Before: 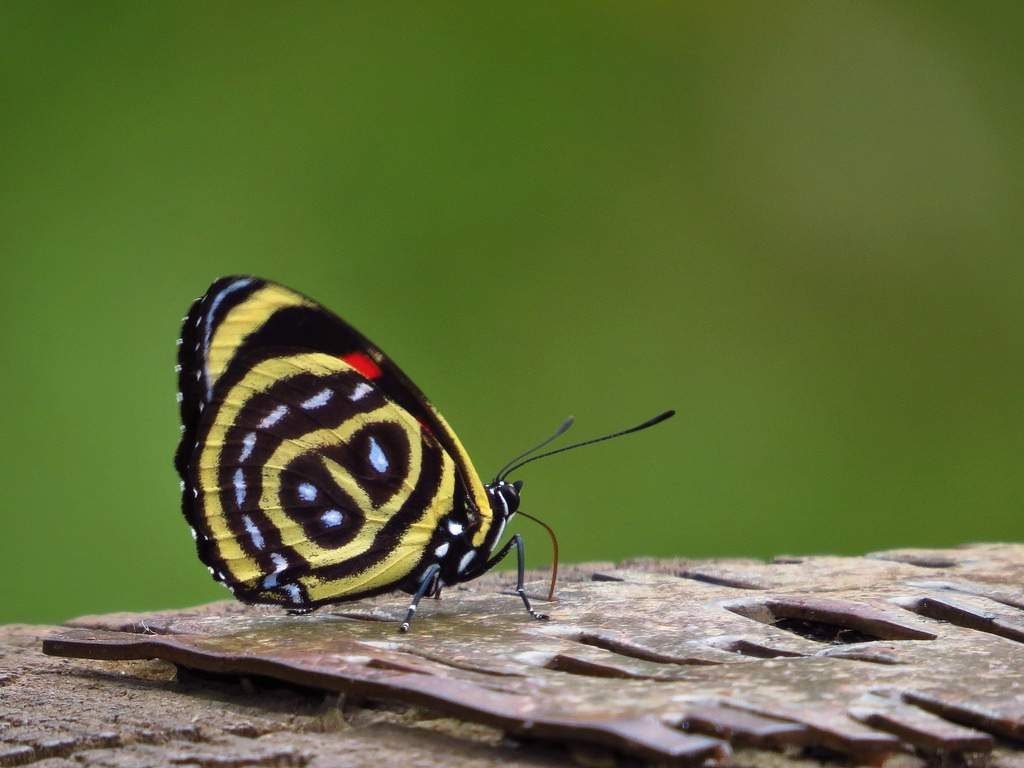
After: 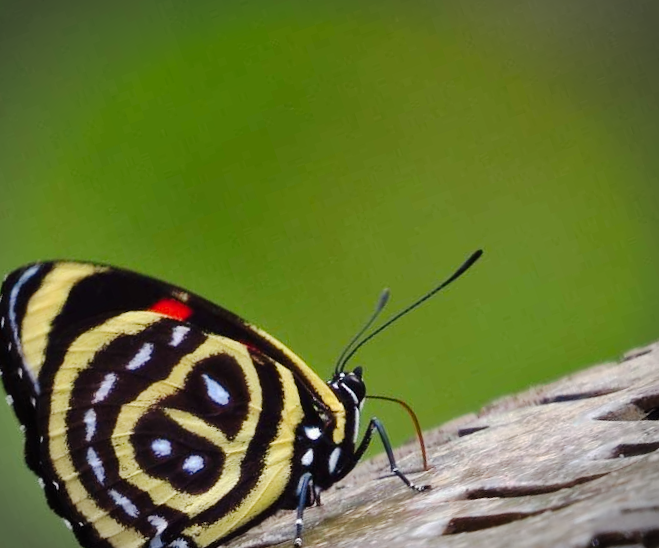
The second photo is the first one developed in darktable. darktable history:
tone curve: curves: ch0 [(0, 0) (0.003, 0.009) (0.011, 0.013) (0.025, 0.022) (0.044, 0.039) (0.069, 0.055) (0.1, 0.077) (0.136, 0.113) (0.177, 0.158) (0.224, 0.213) (0.277, 0.289) (0.335, 0.367) (0.399, 0.451) (0.468, 0.532) (0.543, 0.615) (0.623, 0.696) (0.709, 0.755) (0.801, 0.818) (0.898, 0.893) (1, 1)], preserve colors none
crop and rotate: angle 19.26°, left 6.982%, right 3.916%, bottom 1.141%
vignetting: fall-off start 89.41%, fall-off radius 43.86%, width/height ratio 1.162
